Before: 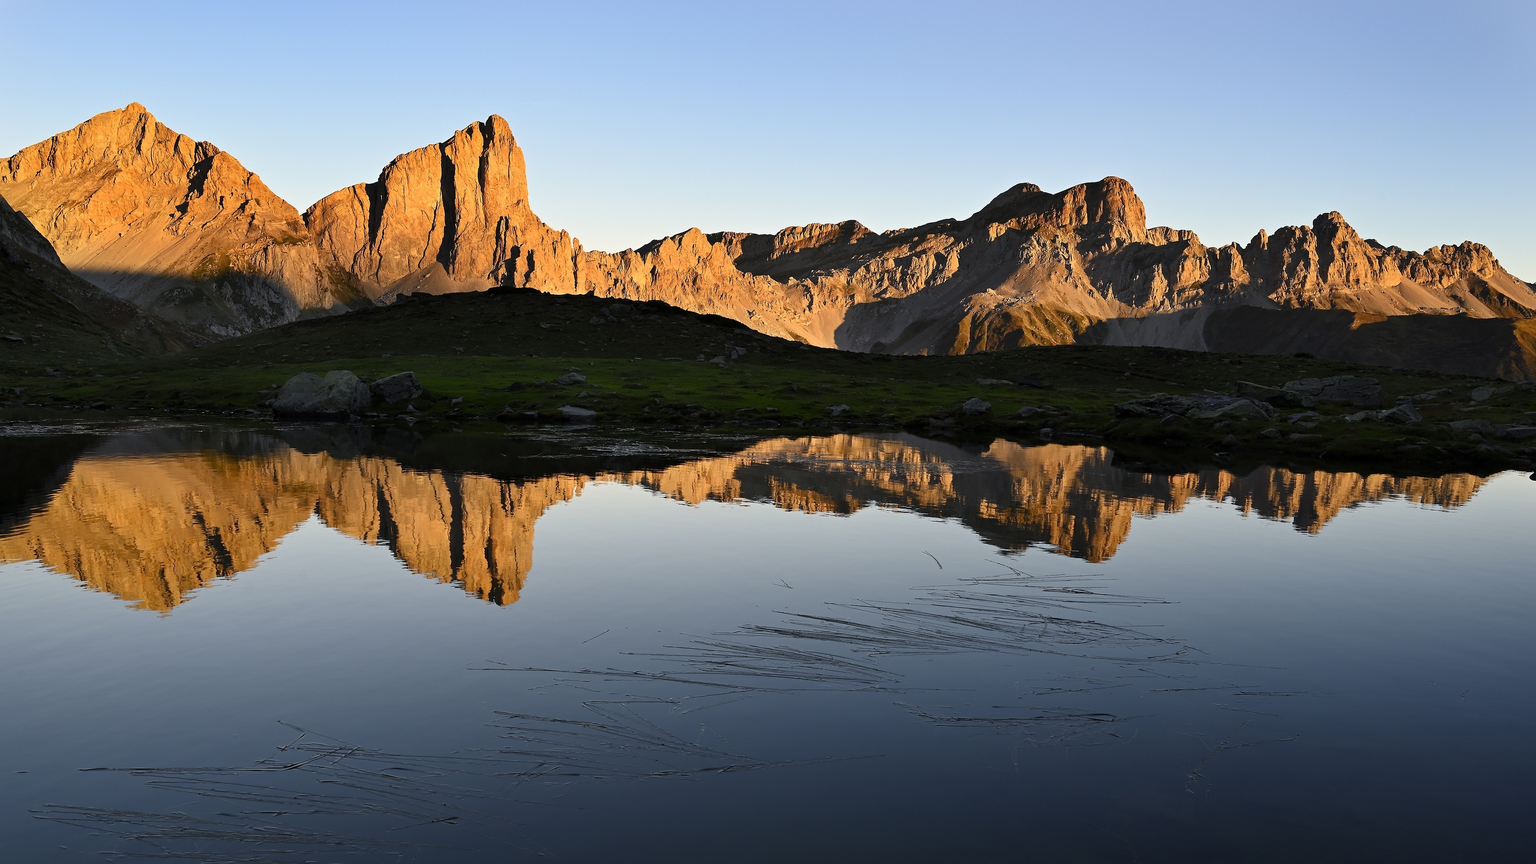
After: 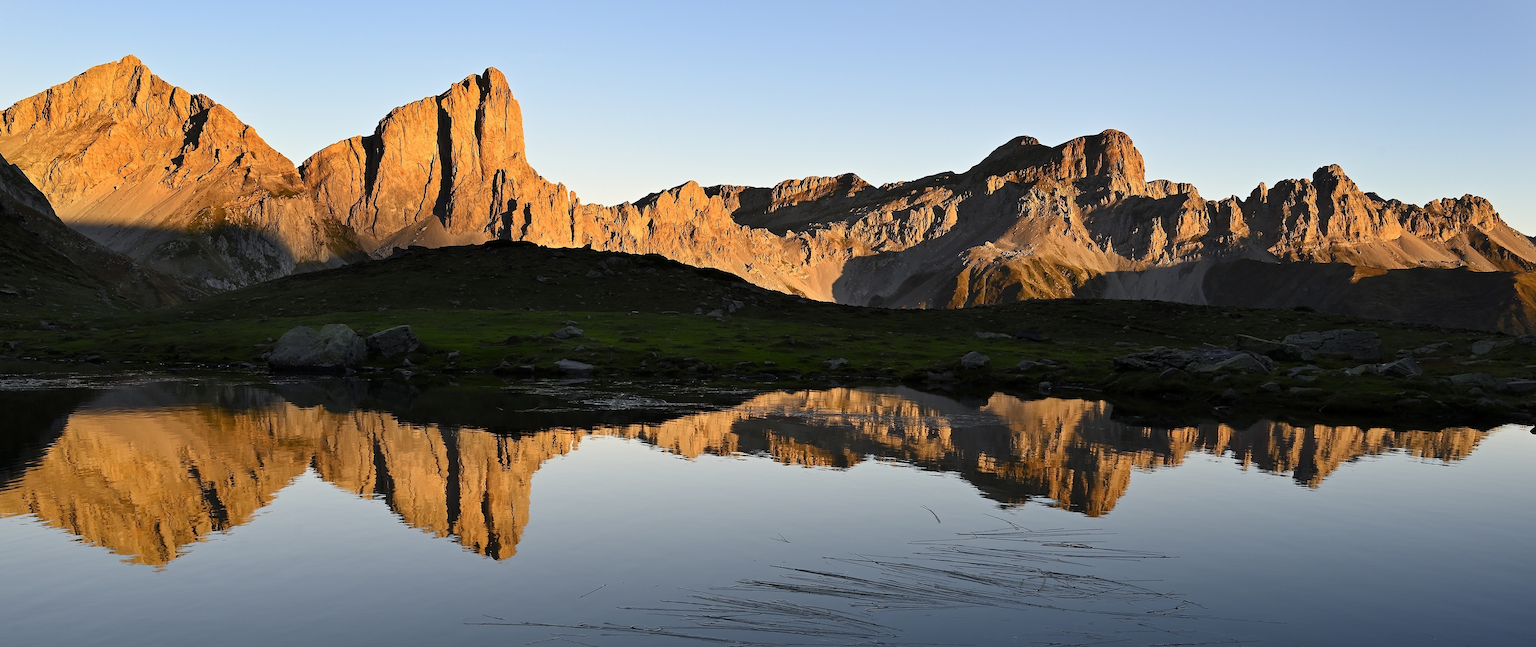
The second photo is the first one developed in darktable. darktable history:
crop: left 0.366%, top 5.555%, bottom 19.843%
